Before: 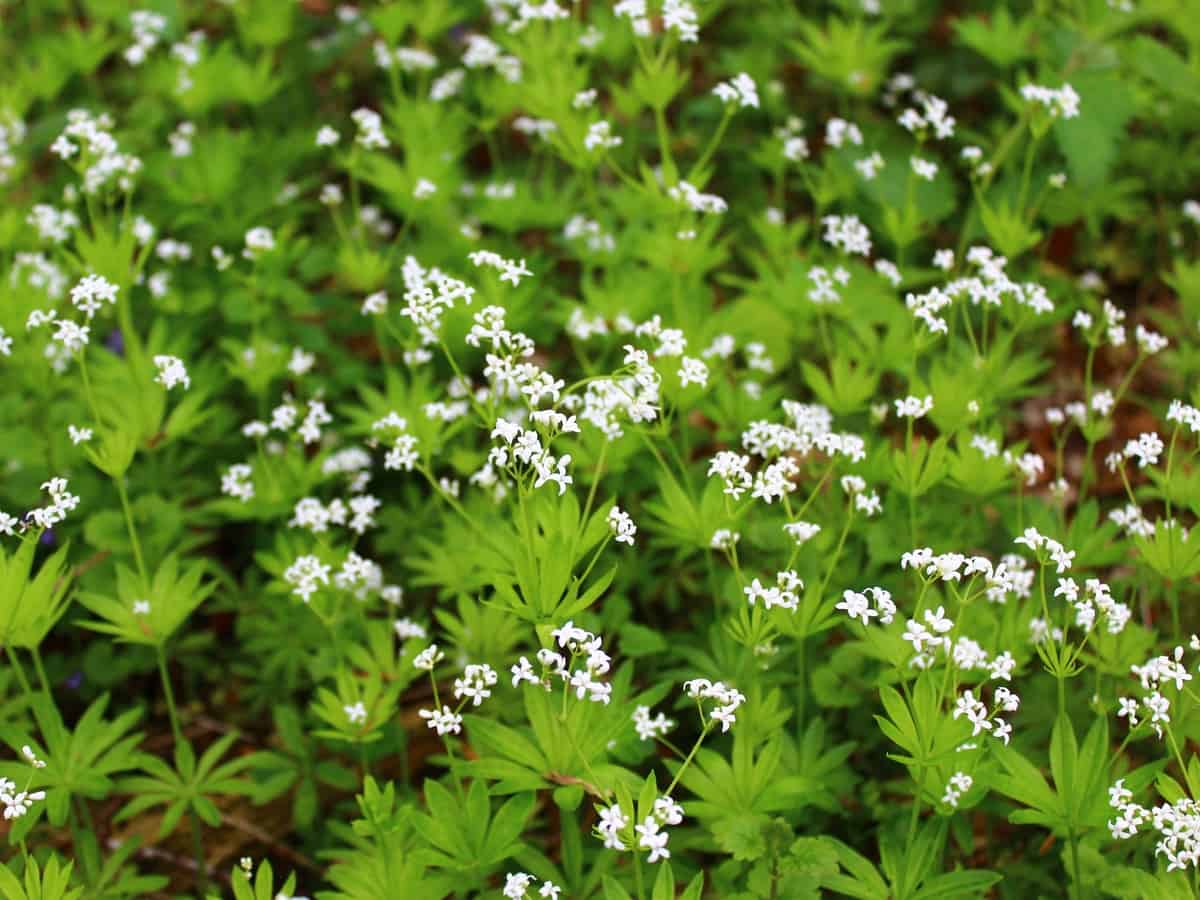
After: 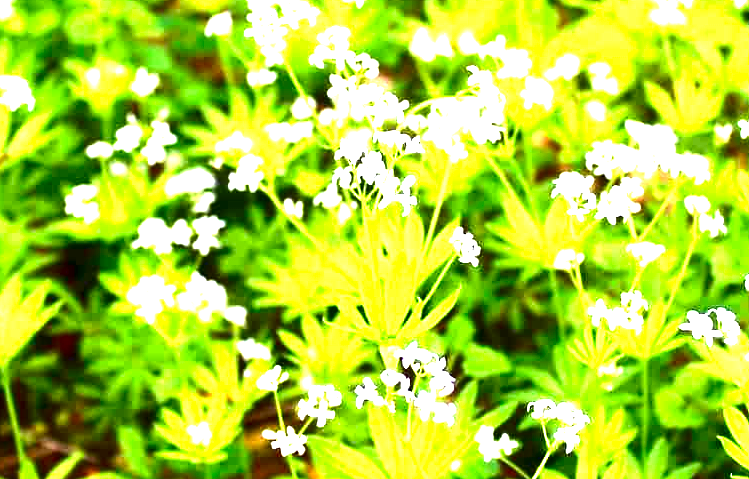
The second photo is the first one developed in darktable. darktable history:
crop: left 13.075%, top 31.041%, right 24.468%, bottom 15.732%
contrast brightness saturation: contrast 0.104, brightness -0.275, saturation 0.137
exposure: black level correction 0.001, exposure 2.589 EV, compensate highlight preservation false
